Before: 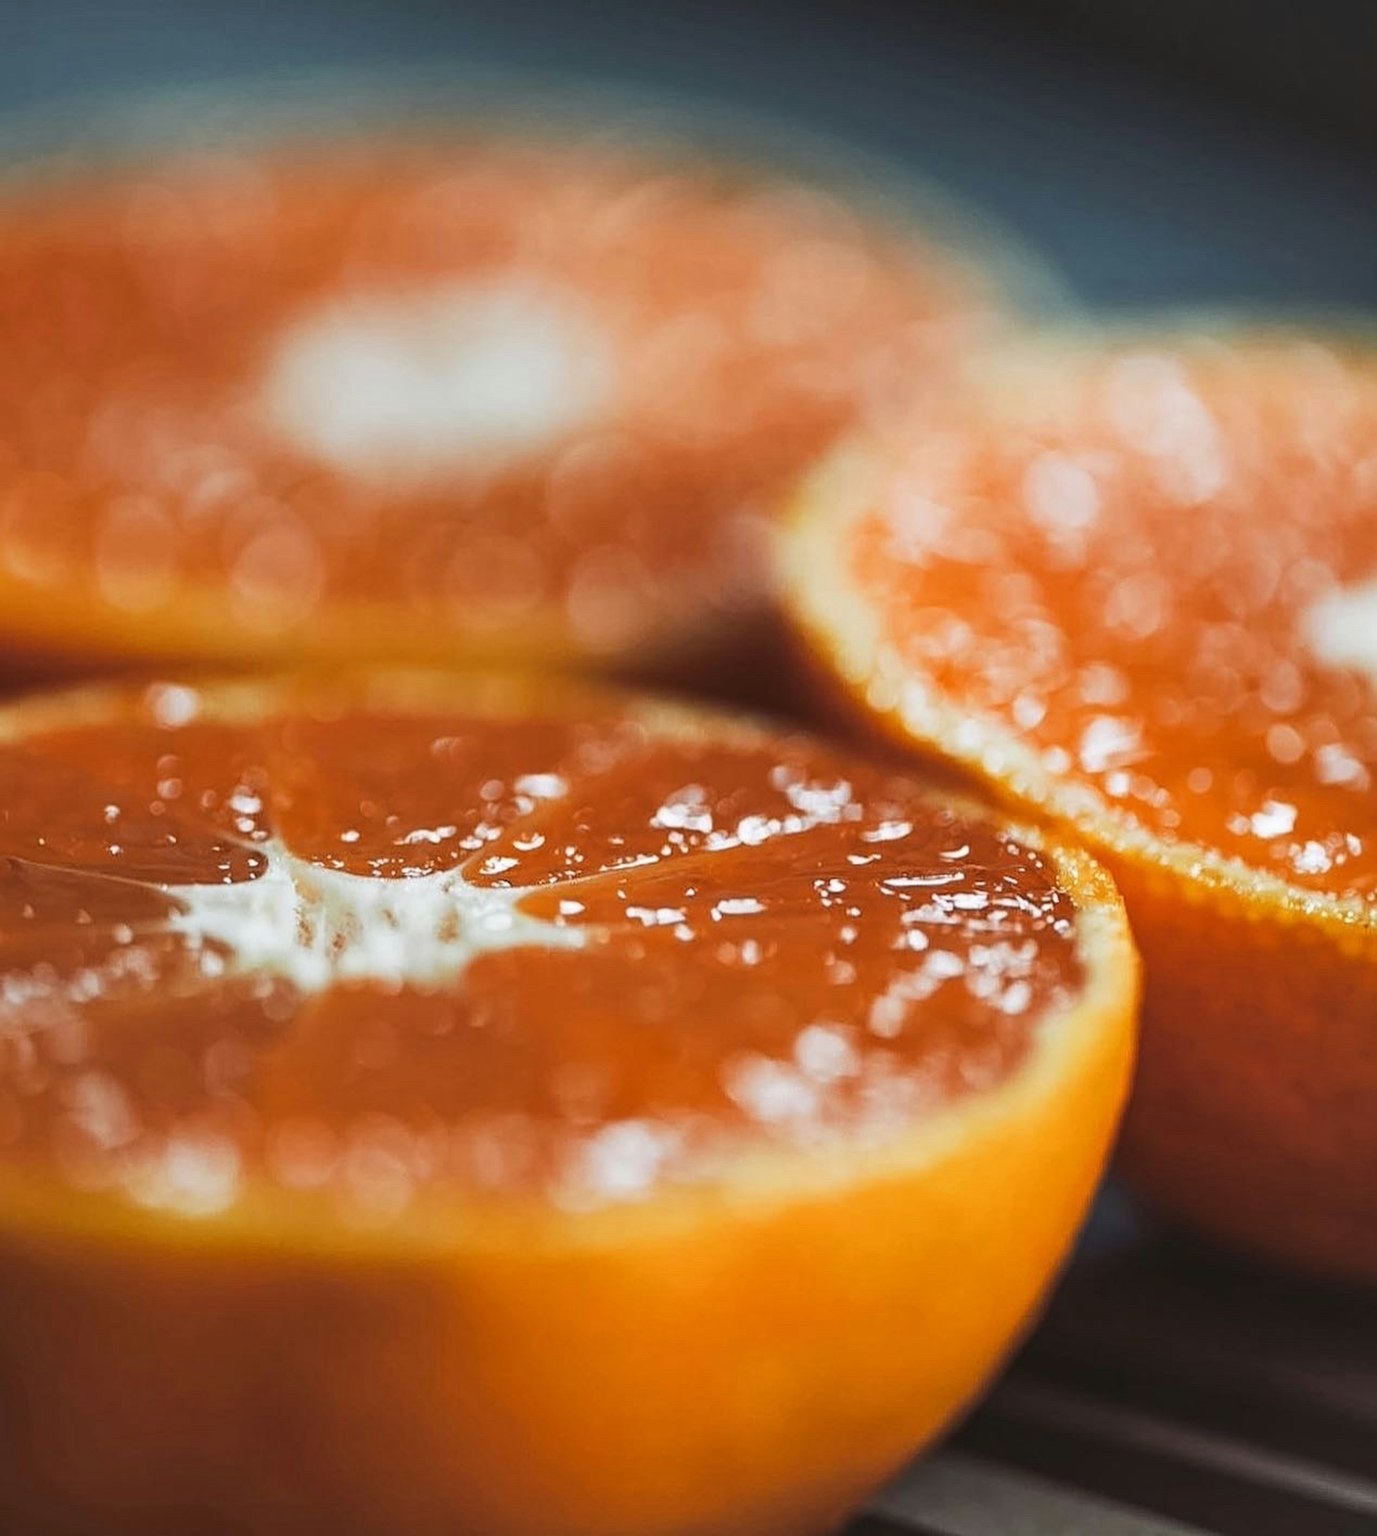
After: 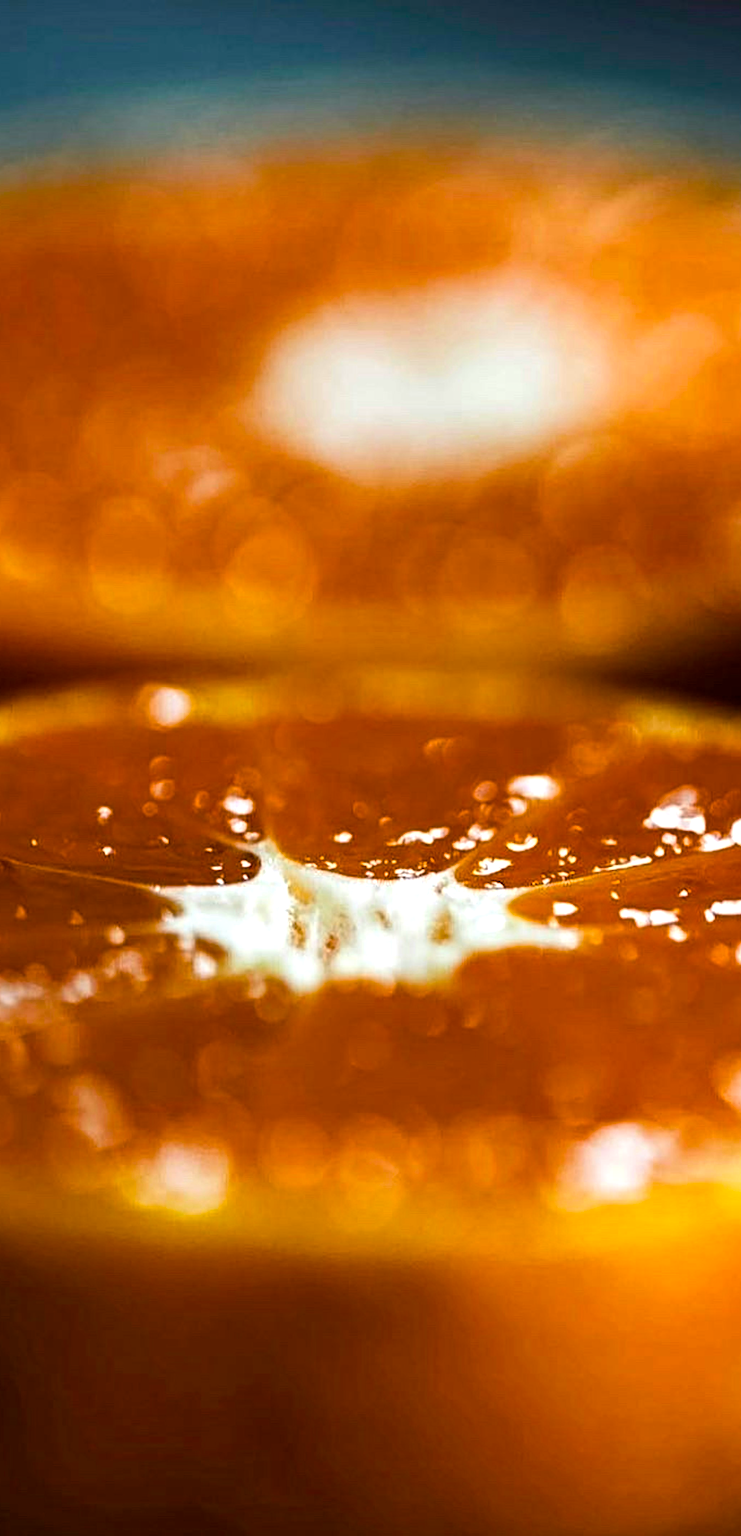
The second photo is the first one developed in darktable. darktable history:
crop: left 0.587%, right 45.588%, bottom 0.086%
color balance rgb: linear chroma grading › global chroma 9%, perceptual saturation grading › global saturation 36%, perceptual saturation grading › shadows 35%, perceptual brilliance grading › global brilliance 15%, perceptual brilliance grading › shadows -35%, global vibrance 15%
exposure: black level correction 0.011, compensate highlight preservation false
